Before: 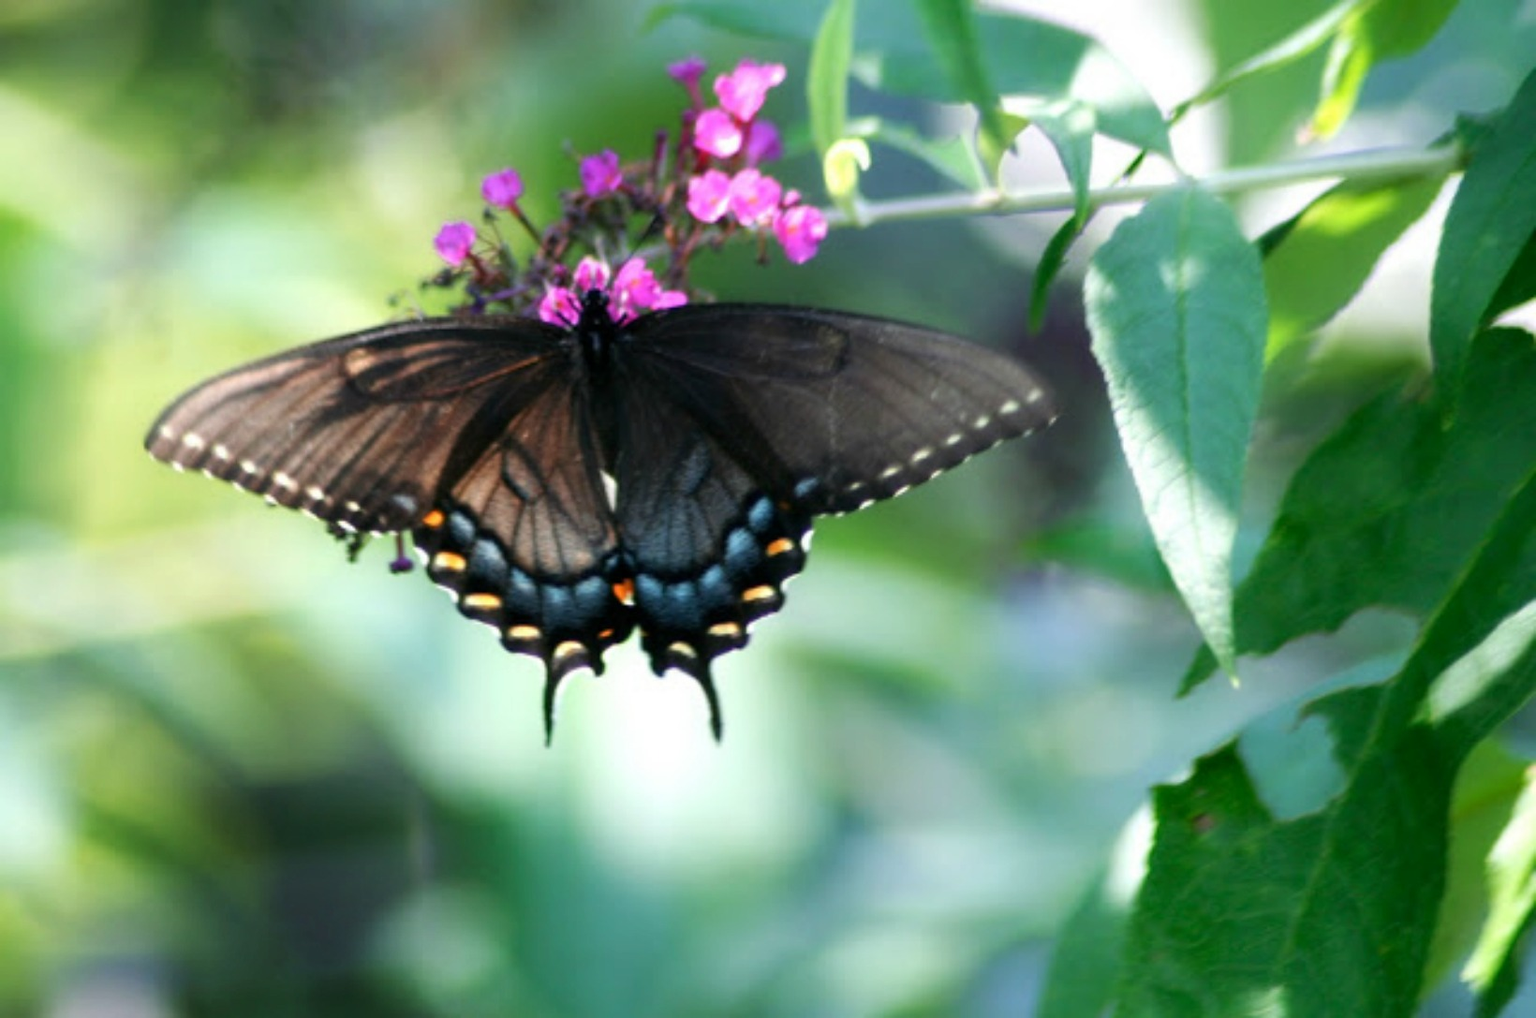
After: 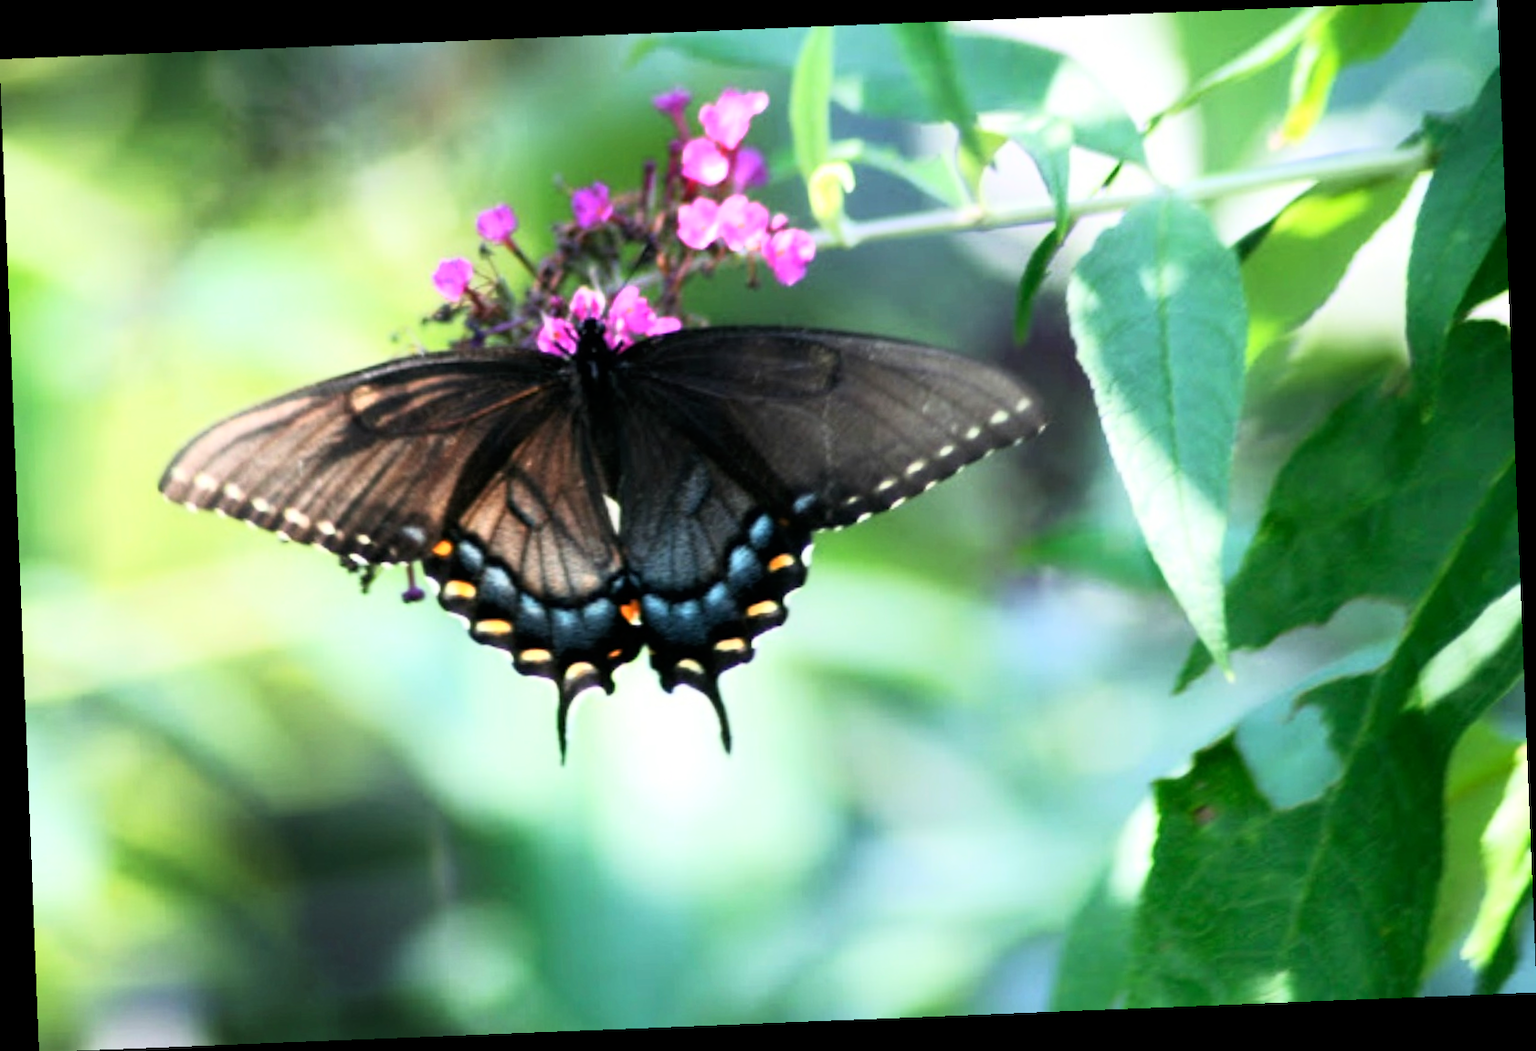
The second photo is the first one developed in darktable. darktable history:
base curve: curves: ch0 [(0, 0) (0.005, 0.002) (0.193, 0.295) (0.399, 0.664) (0.75, 0.928) (1, 1)]
rotate and perspective: rotation -2.29°, automatic cropping off
